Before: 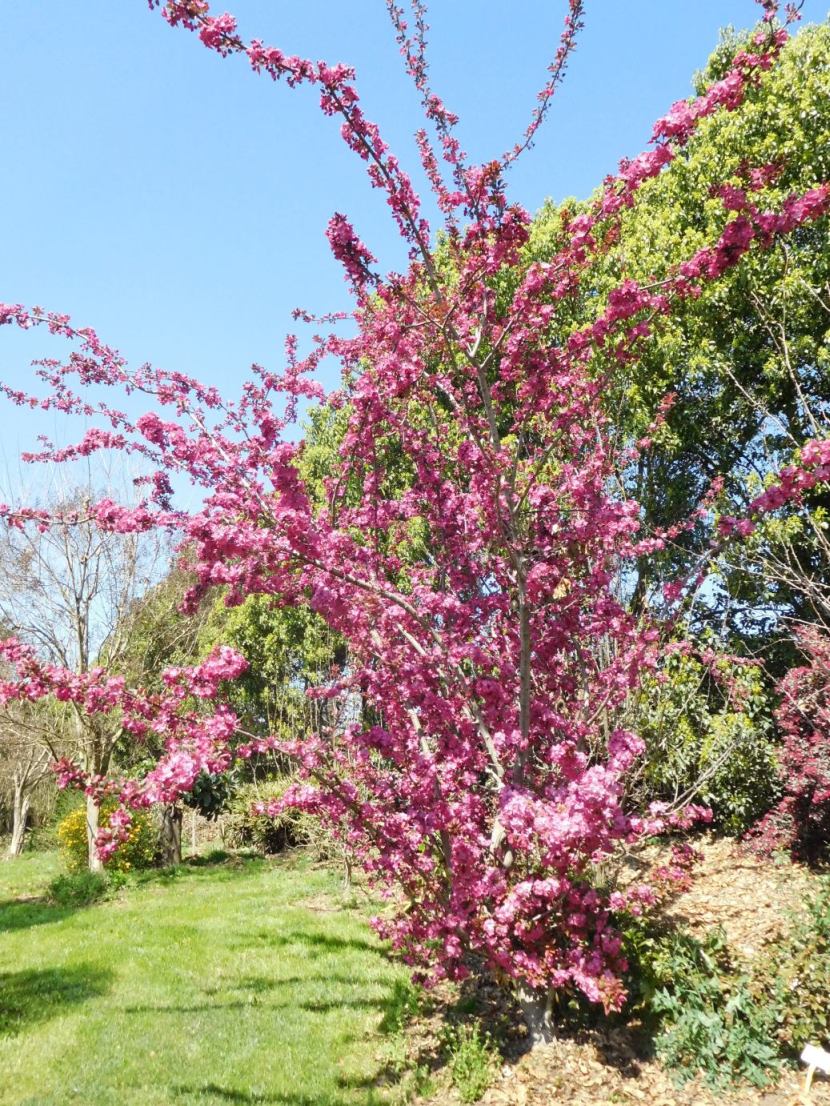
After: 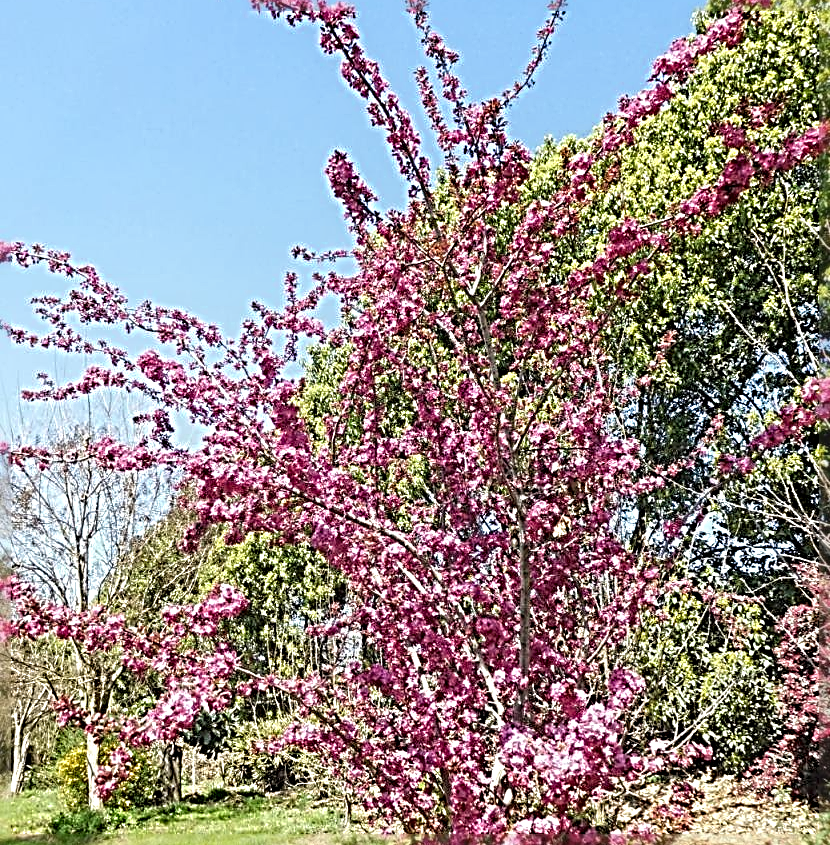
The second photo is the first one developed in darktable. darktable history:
local contrast: on, module defaults
sharpen: radius 4.023, amount 1.993
crop: top 5.667%, bottom 17.861%
